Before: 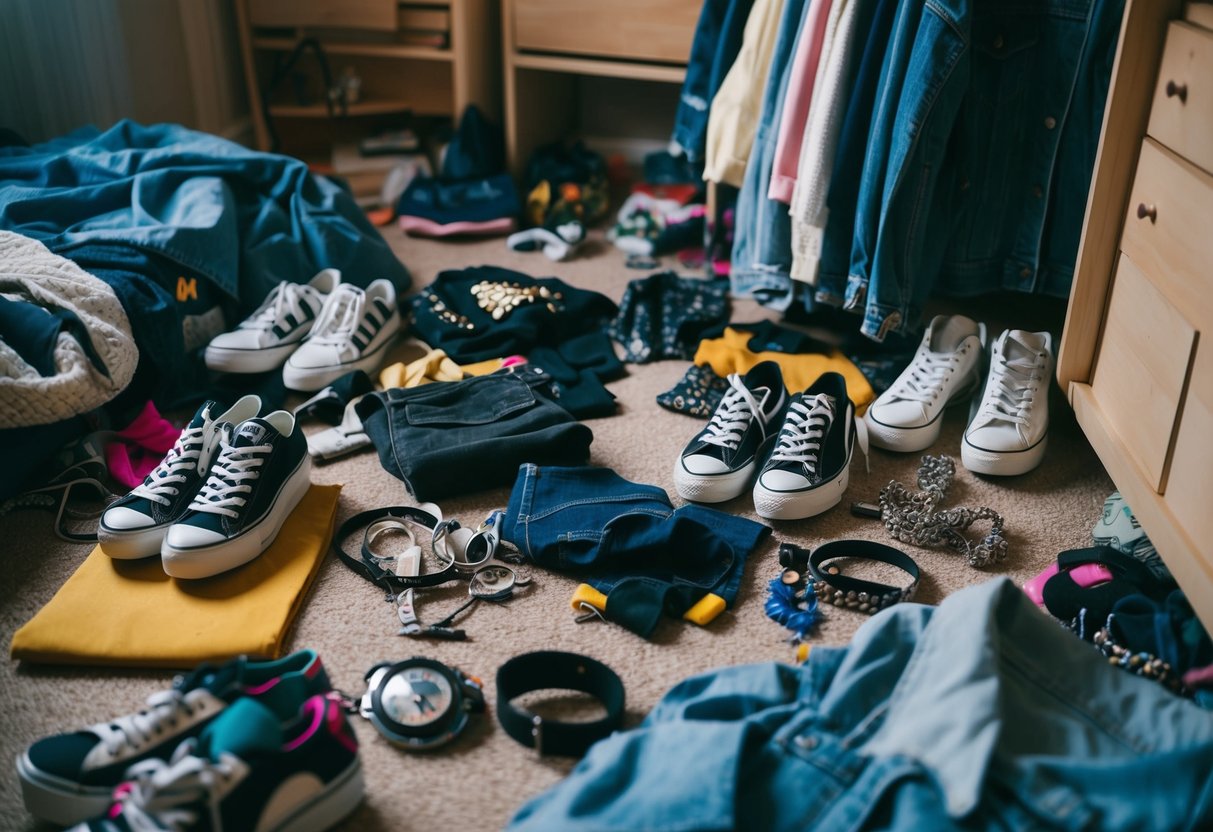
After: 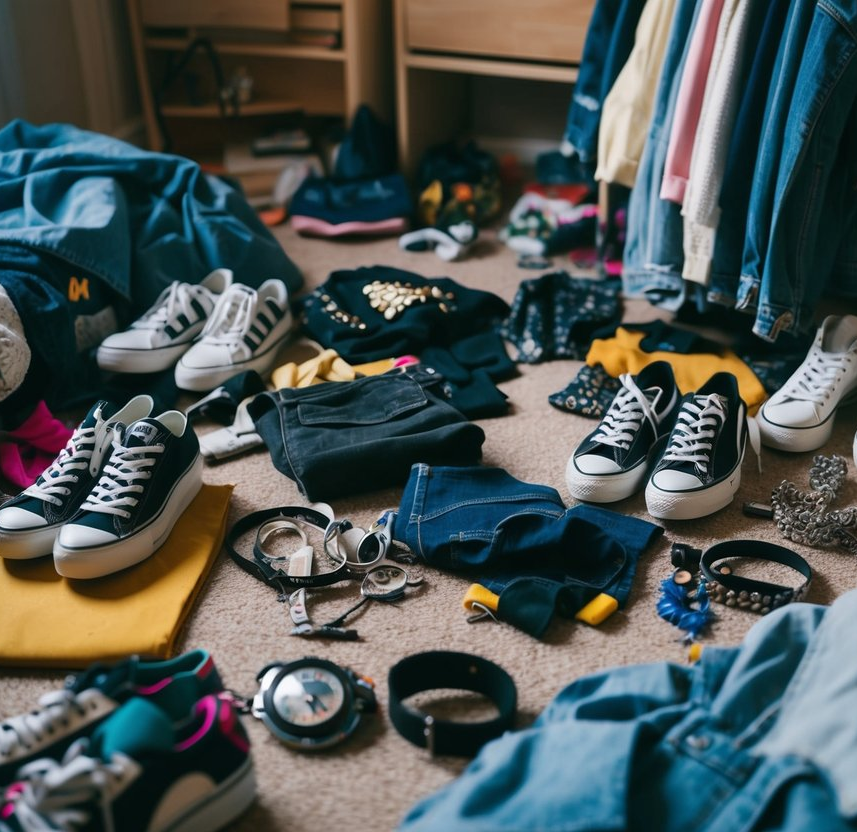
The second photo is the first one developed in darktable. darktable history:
crop and rotate: left 8.984%, right 20.303%
